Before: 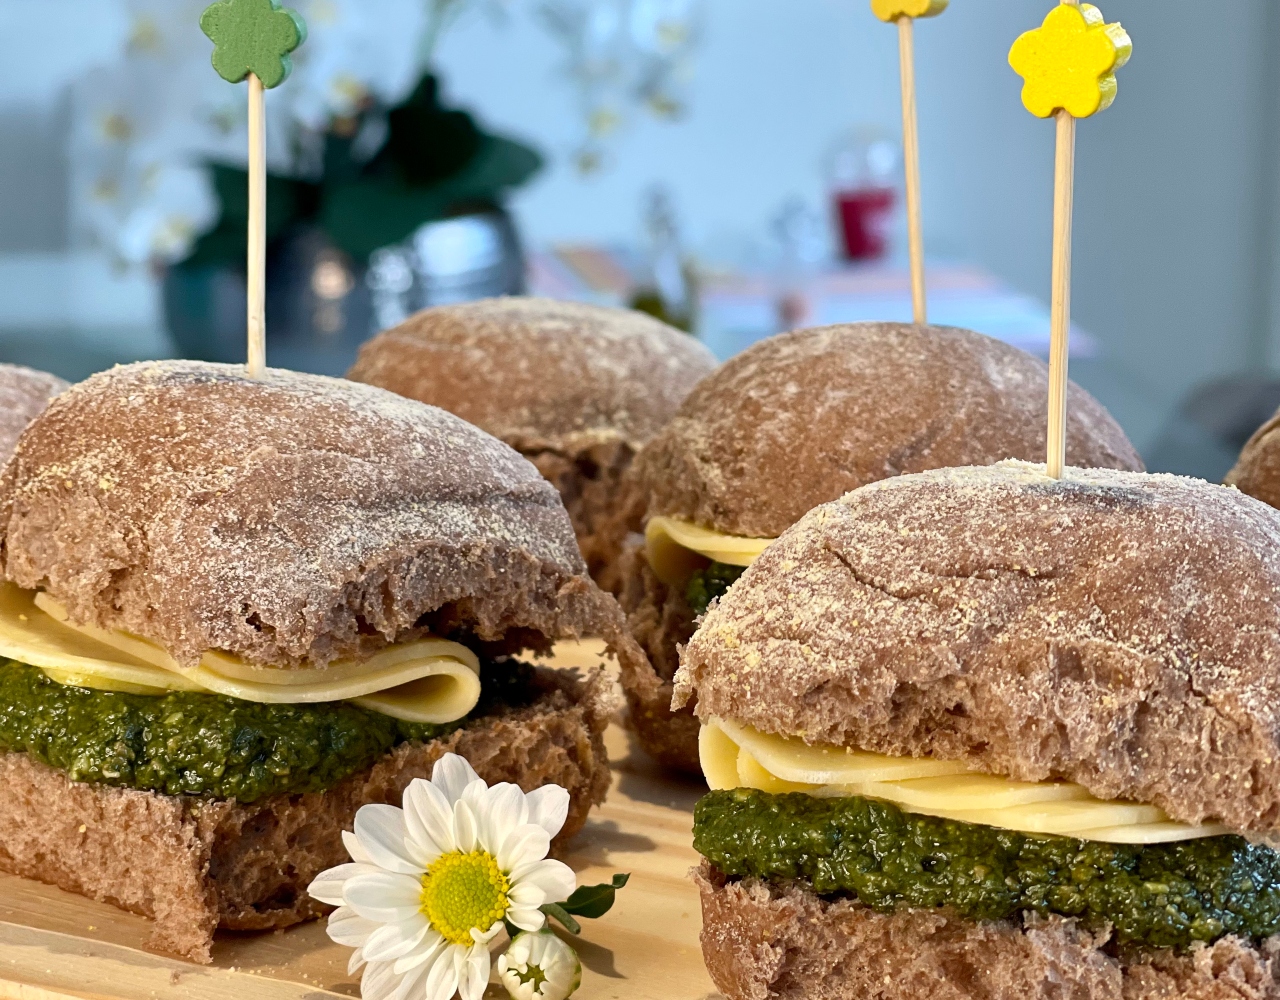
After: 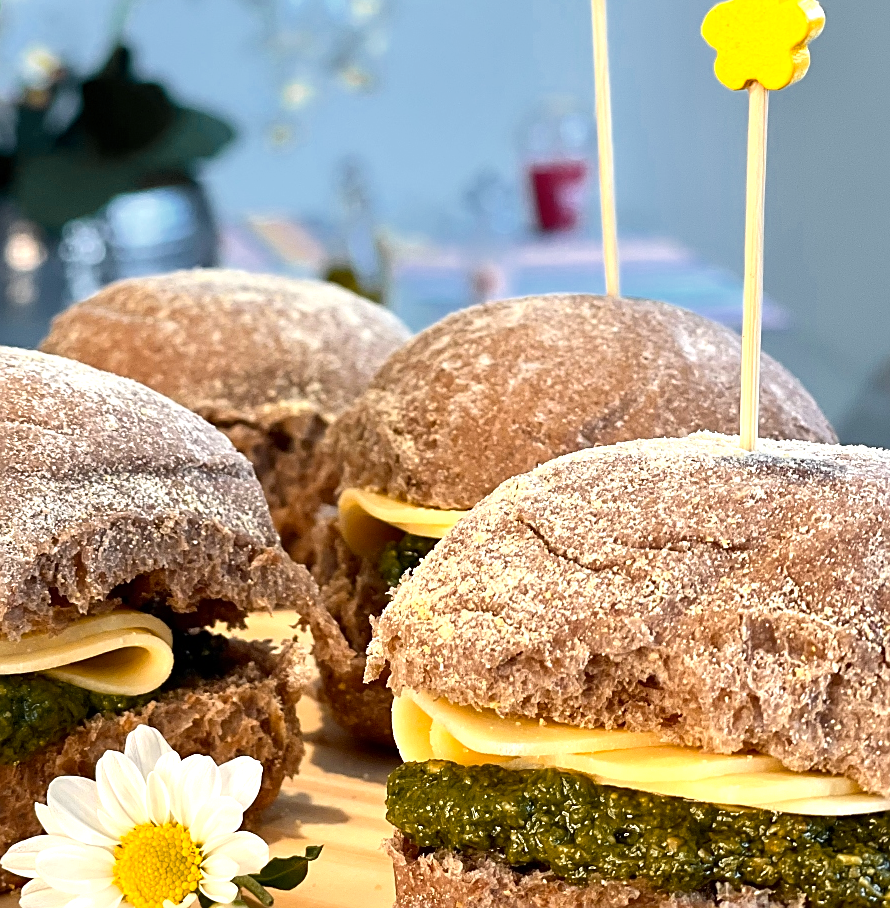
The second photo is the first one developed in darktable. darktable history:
contrast brightness saturation: contrast 0.11, saturation -0.17
exposure: exposure 0.6 EV, compensate highlight preservation false
crop and rotate: left 24.034%, top 2.838%, right 6.406%, bottom 6.299%
sharpen: on, module defaults
color zones: curves: ch0 [(0, 0.499) (0.143, 0.5) (0.286, 0.5) (0.429, 0.476) (0.571, 0.284) (0.714, 0.243) (0.857, 0.449) (1, 0.499)]; ch1 [(0, 0.532) (0.143, 0.645) (0.286, 0.696) (0.429, 0.211) (0.571, 0.504) (0.714, 0.493) (0.857, 0.495) (1, 0.532)]; ch2 [(0, 0.5) (0.143, 0.5) (0.286, 0.427) (0.429, 0.324) (0.571, 0.5) (0.714, 0.5) (0.857, 0.5) (1, 0.5)]
